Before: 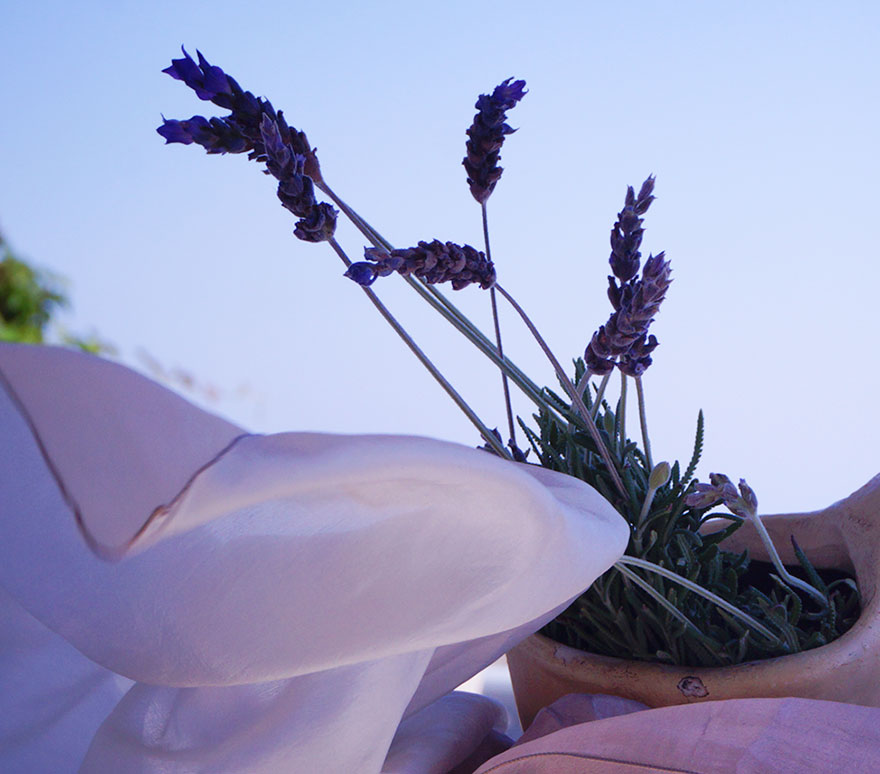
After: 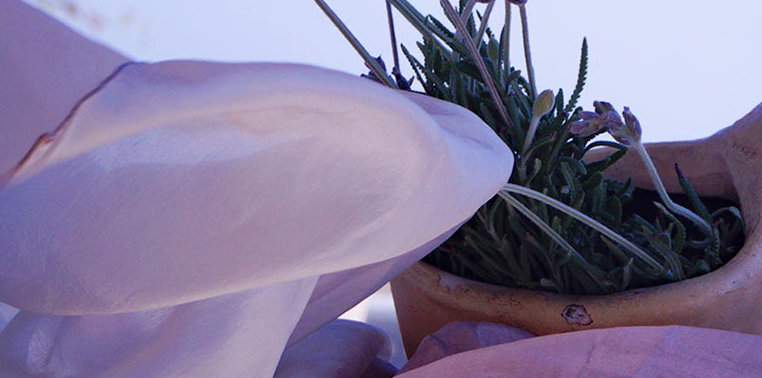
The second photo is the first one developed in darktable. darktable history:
crop and rotate: left 13.306%, top 48.129%, bottom 2.928%
haze removal: compatibility mode true, adaptive false
